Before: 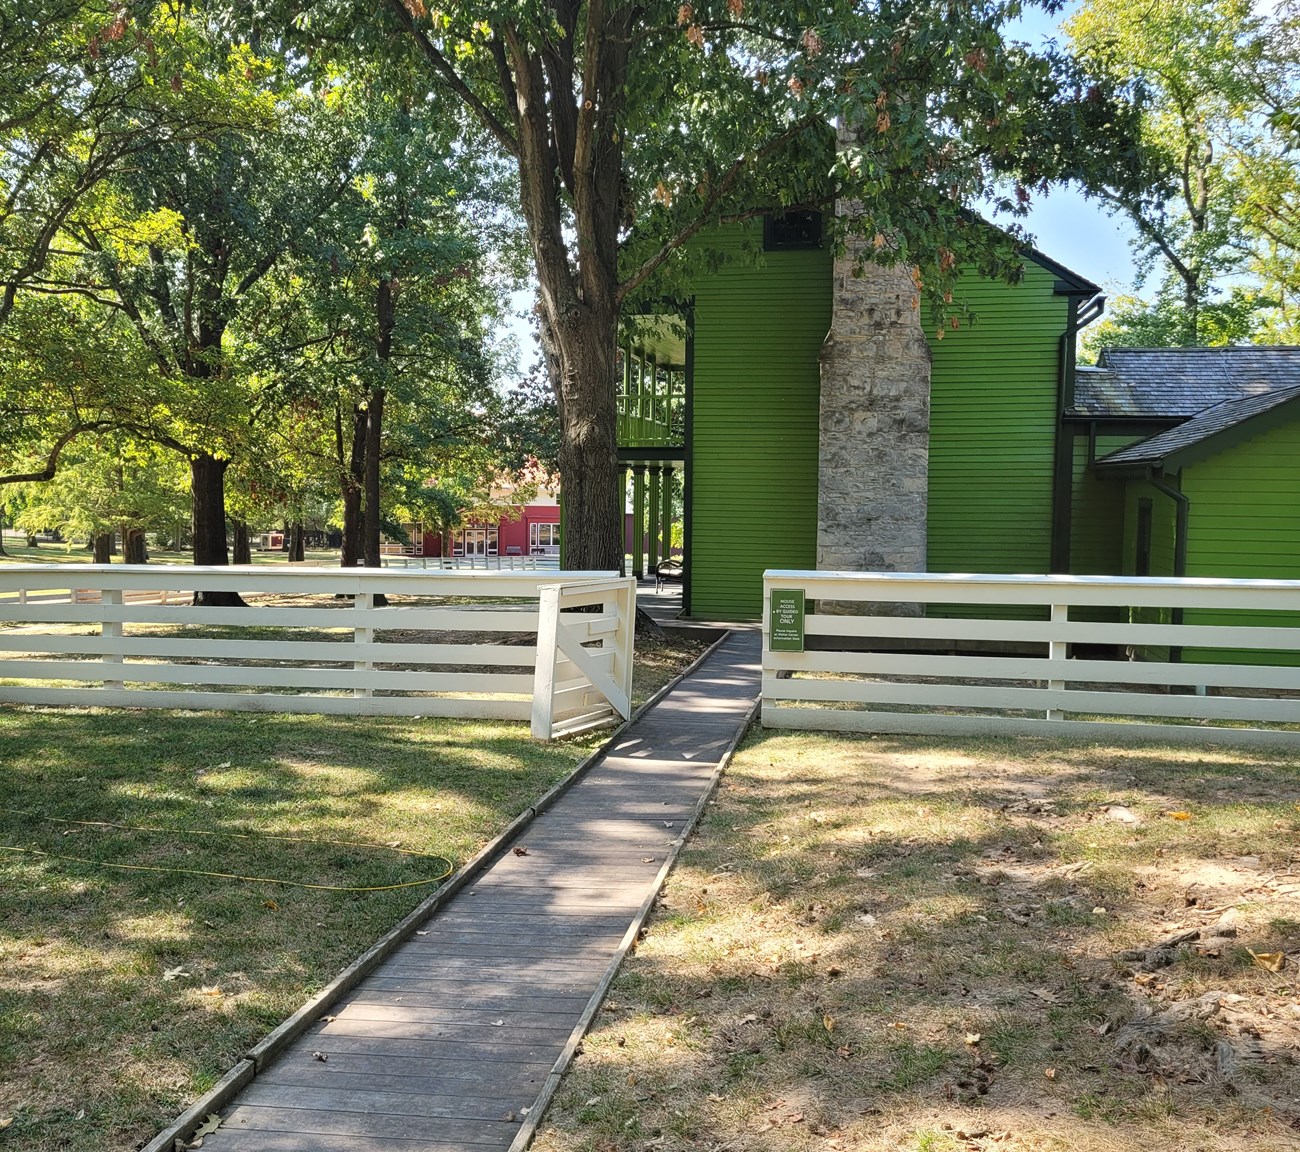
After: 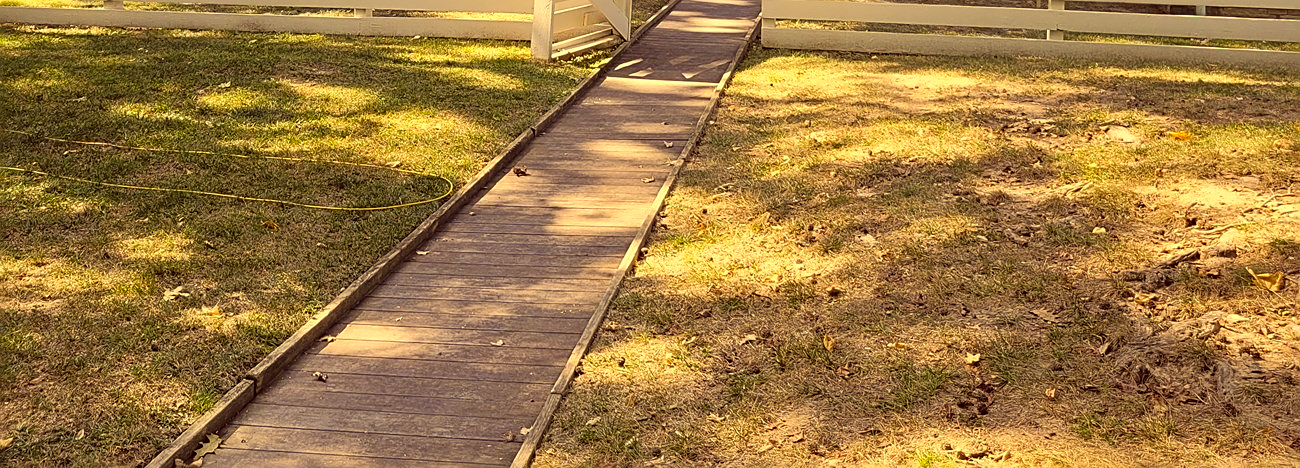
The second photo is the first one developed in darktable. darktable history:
color correction: highlights a* 9.75, highlights b* 39.26, shadows a* 15.09, shadows b* 3.33
crop and rotate: top 59.038%, bottom 0.337%
sharpen: on, module defaults
